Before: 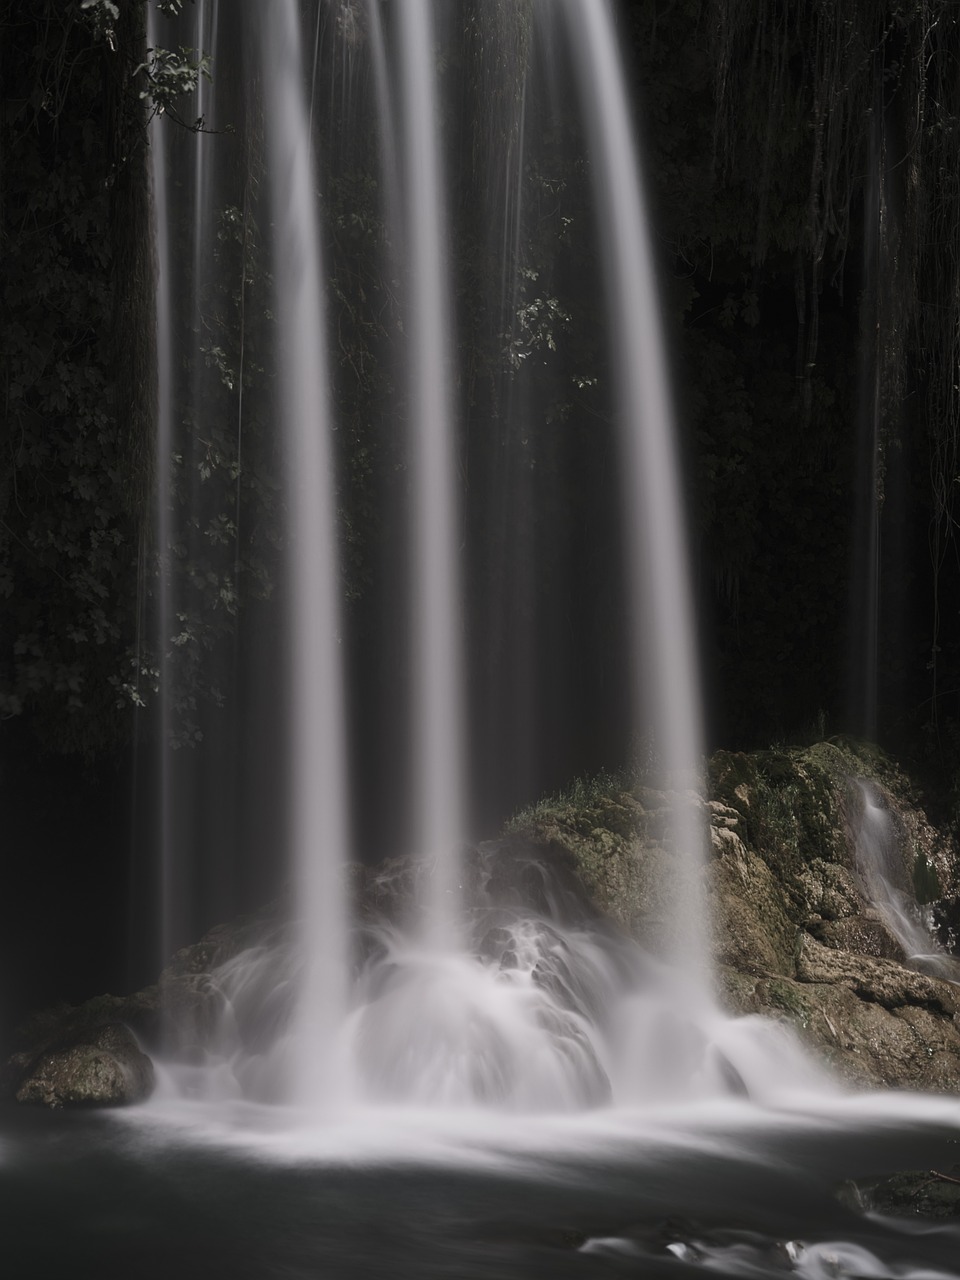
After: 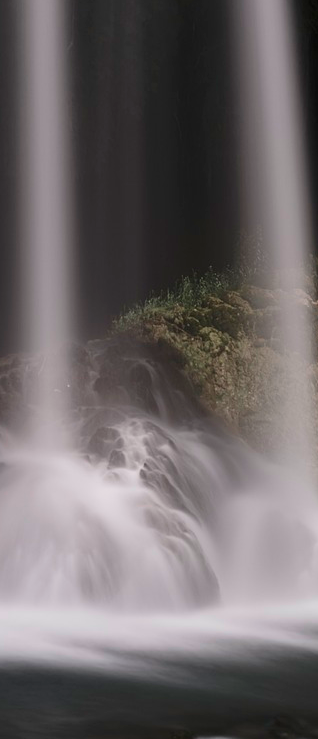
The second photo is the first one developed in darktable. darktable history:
velvia: on, module defaults
crop: left 40.878%, top 39.176%, right 25.993%, bottom 3.081%
